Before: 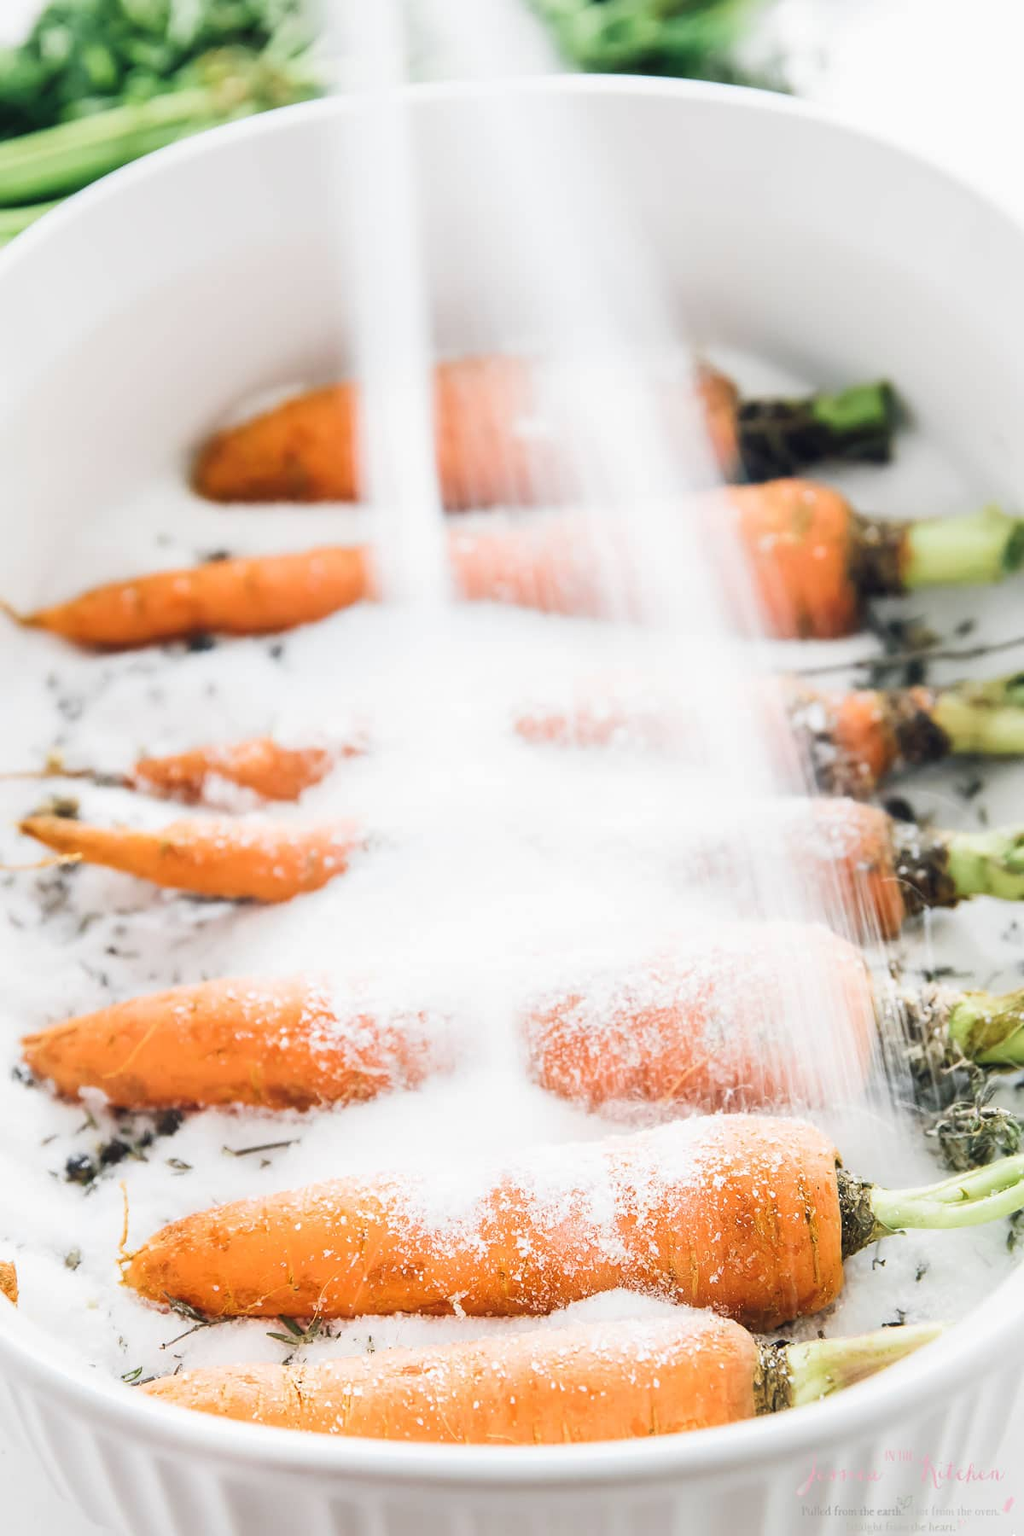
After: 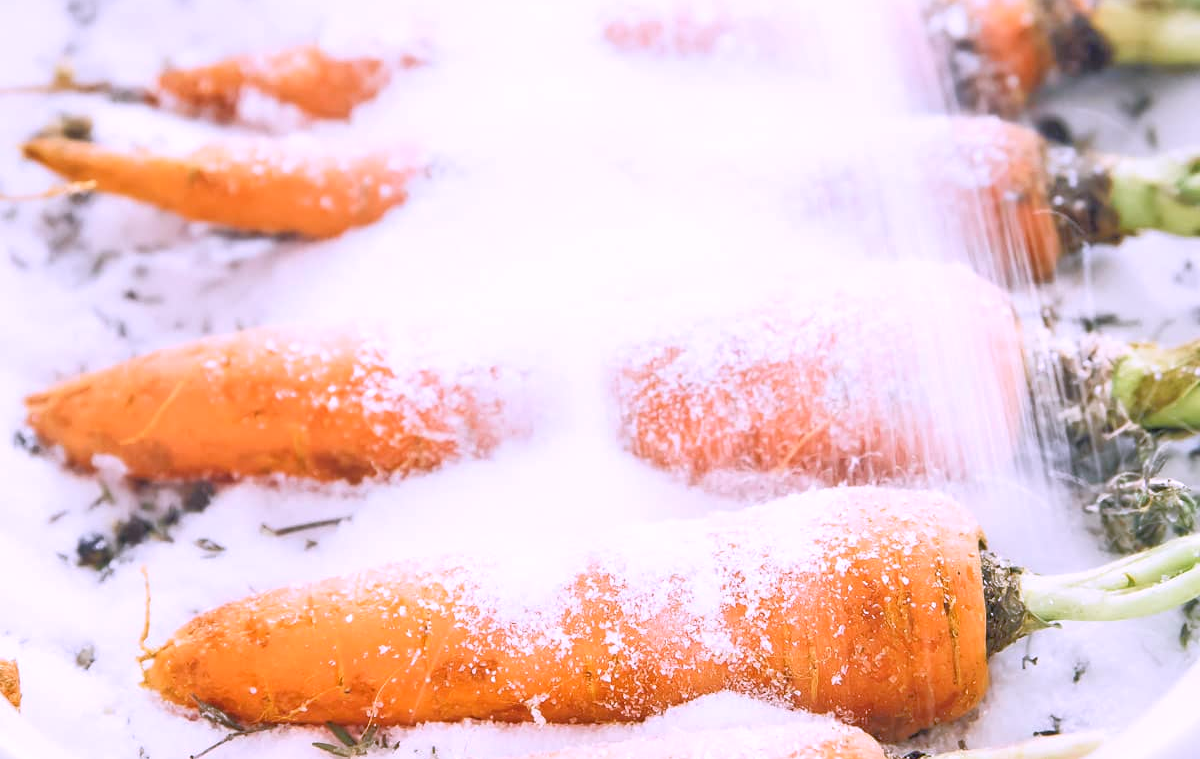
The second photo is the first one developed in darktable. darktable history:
white balance: red 1.042, blue 1.17
tone equalizer: -7 EV 0.15 EV, -6 EV 0.6 EV, -5 EV 1.15 EV, -4 EV 1.33 EV, -3 EV 1.15 EV, -2 EV 0.6 EV, -1 EV 0.15 EV, mask exposure compensation -0.5 EV
crop: top 45.551%, bottom 12.262%
